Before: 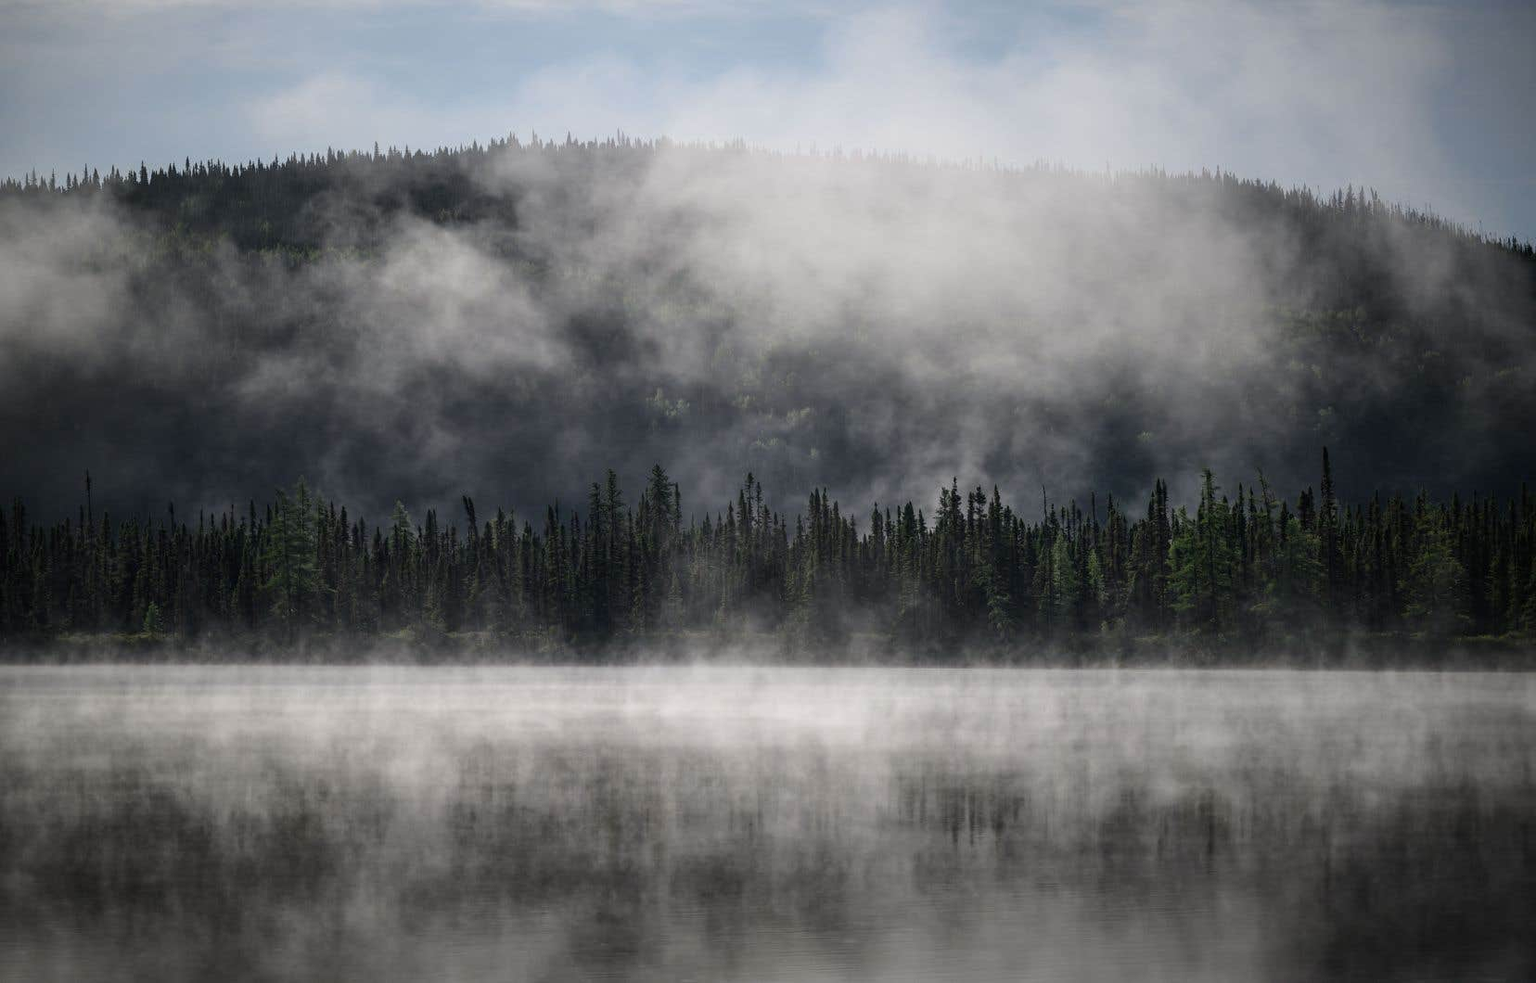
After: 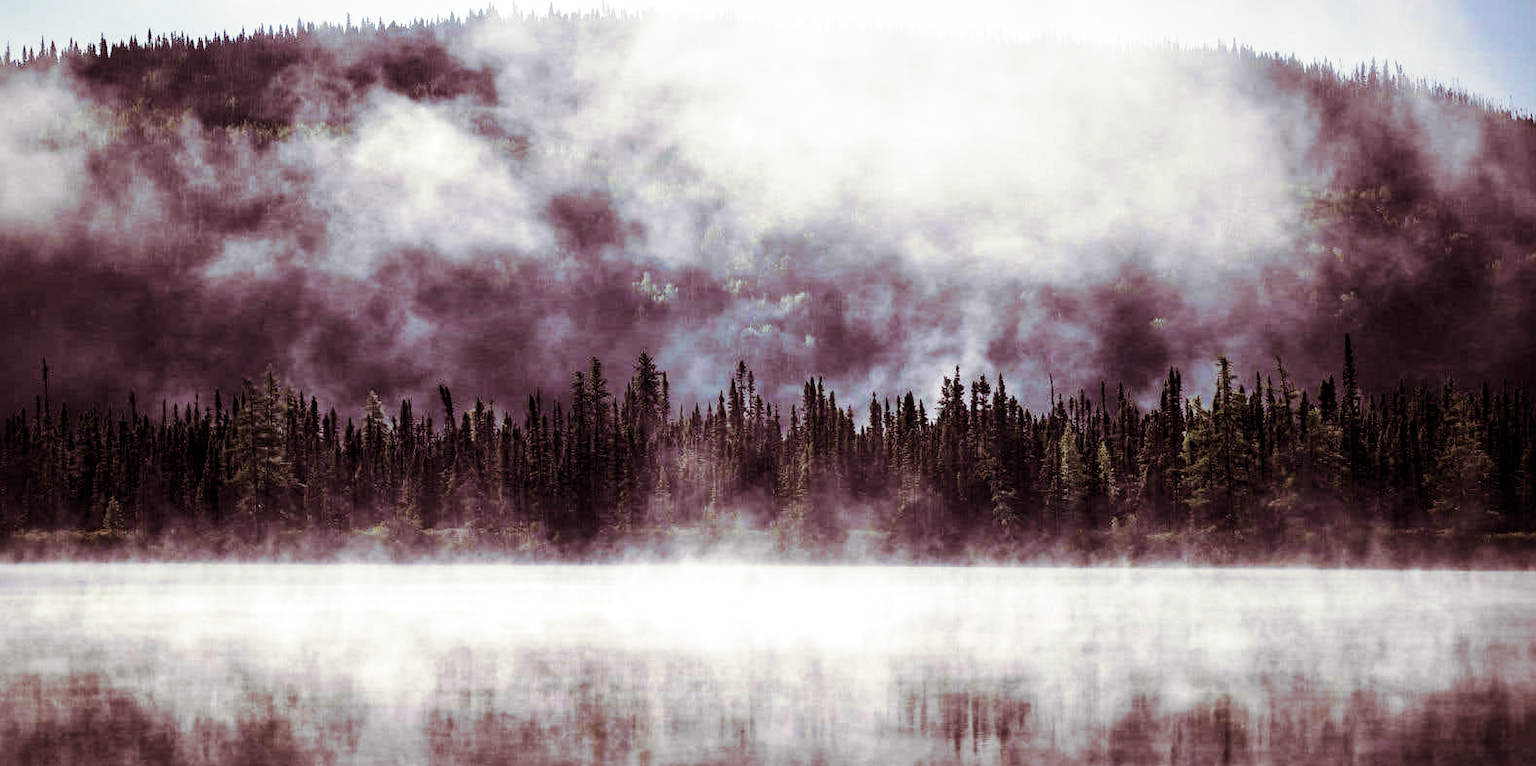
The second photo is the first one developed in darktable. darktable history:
local contrast: mode bilateral grid, contrast 20, coarseness 50, detail 144%, midtone range 0.2
velvia: strength 27%
base curve: curves: ch0 [(0, 0.003) (0.001, 0.002) (0.006, 0.004) (0.02, 0.022) (0.048, 0.086) (0.094, 0.234) (0.162, 0.431) (0.258, 0.629) (0.385, 0.8) (0.548, 0.918) (0.751, 0.988) (1, 1)], preserve colors none
white balance: red 1.009, blue 1.027
split-toning: on, module defaults
crop and rotate: left 2.991%, top 13.302%, right 1.981%, bottom 12.636%
